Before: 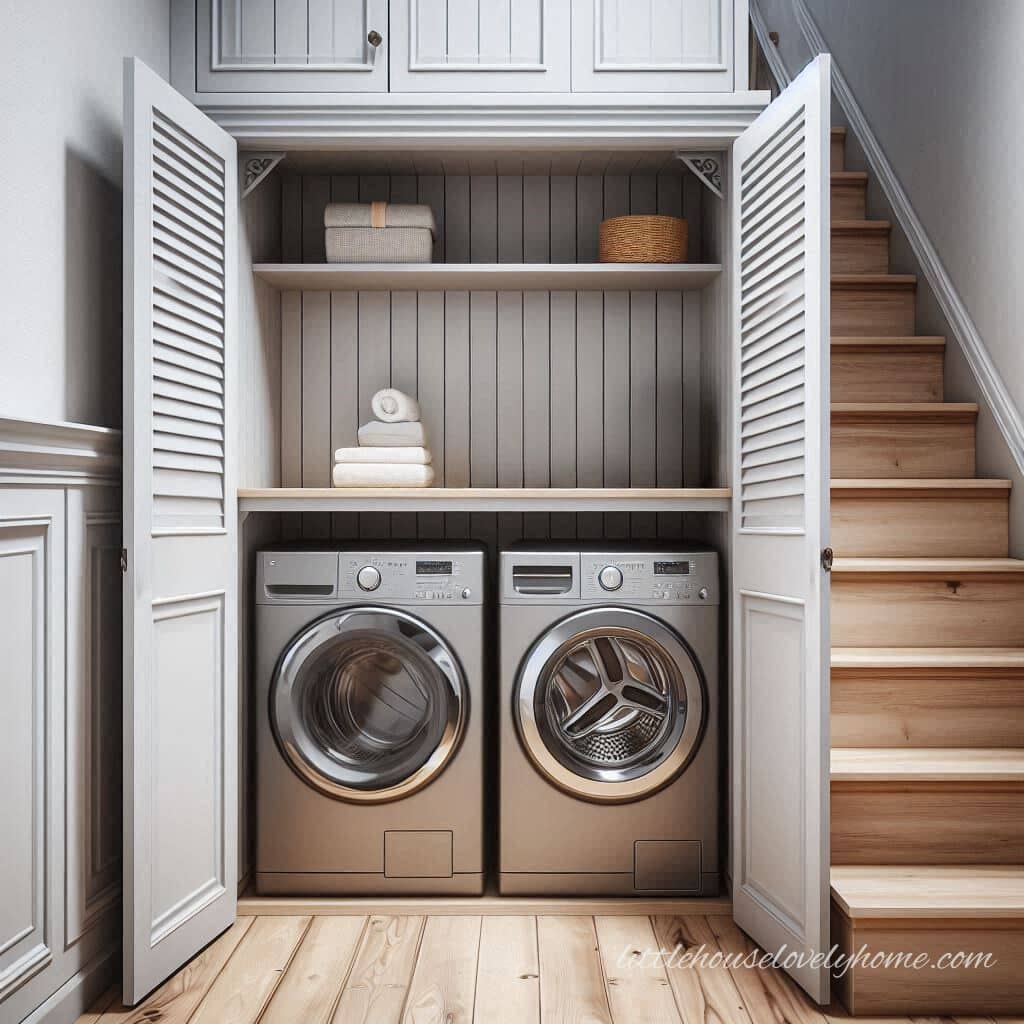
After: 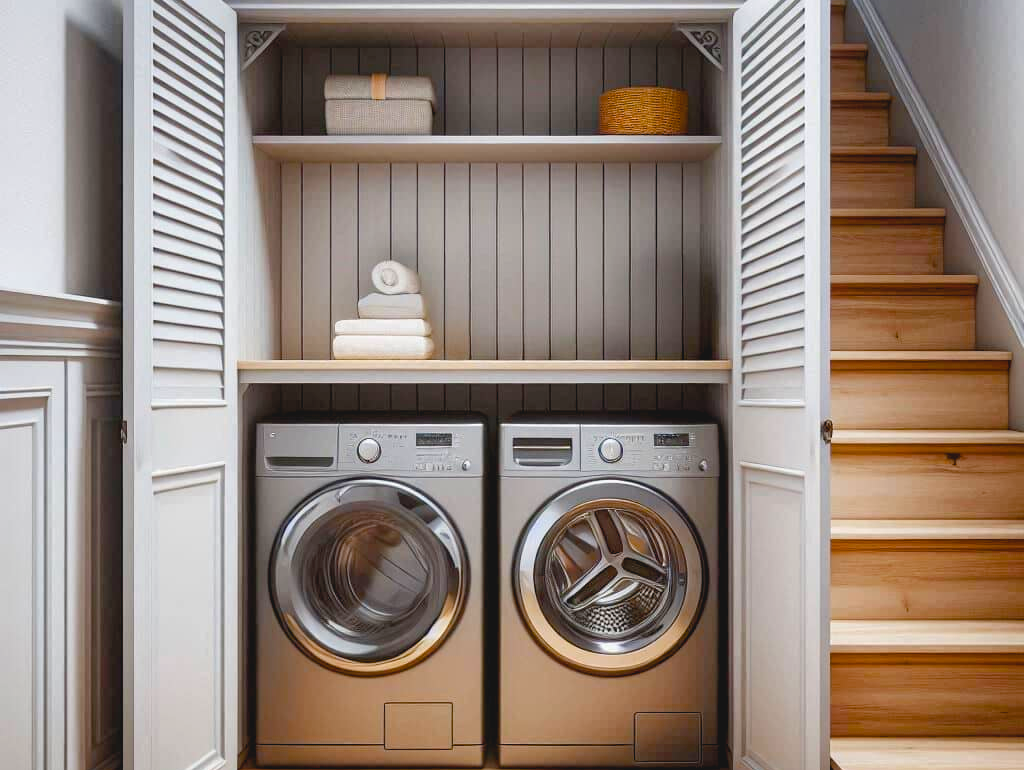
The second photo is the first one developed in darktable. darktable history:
color balance rgb: global offset › luminance -0.512%, perceptual saturation grading › global saturation 37.03%, perceptual saturation grading › shadows 36.062%
crop and rotate: top 12.547%, bottom 12.172%
contrast brightness saturation: contrast -0.121
levels: levels [0, 0.476, 0.951]
